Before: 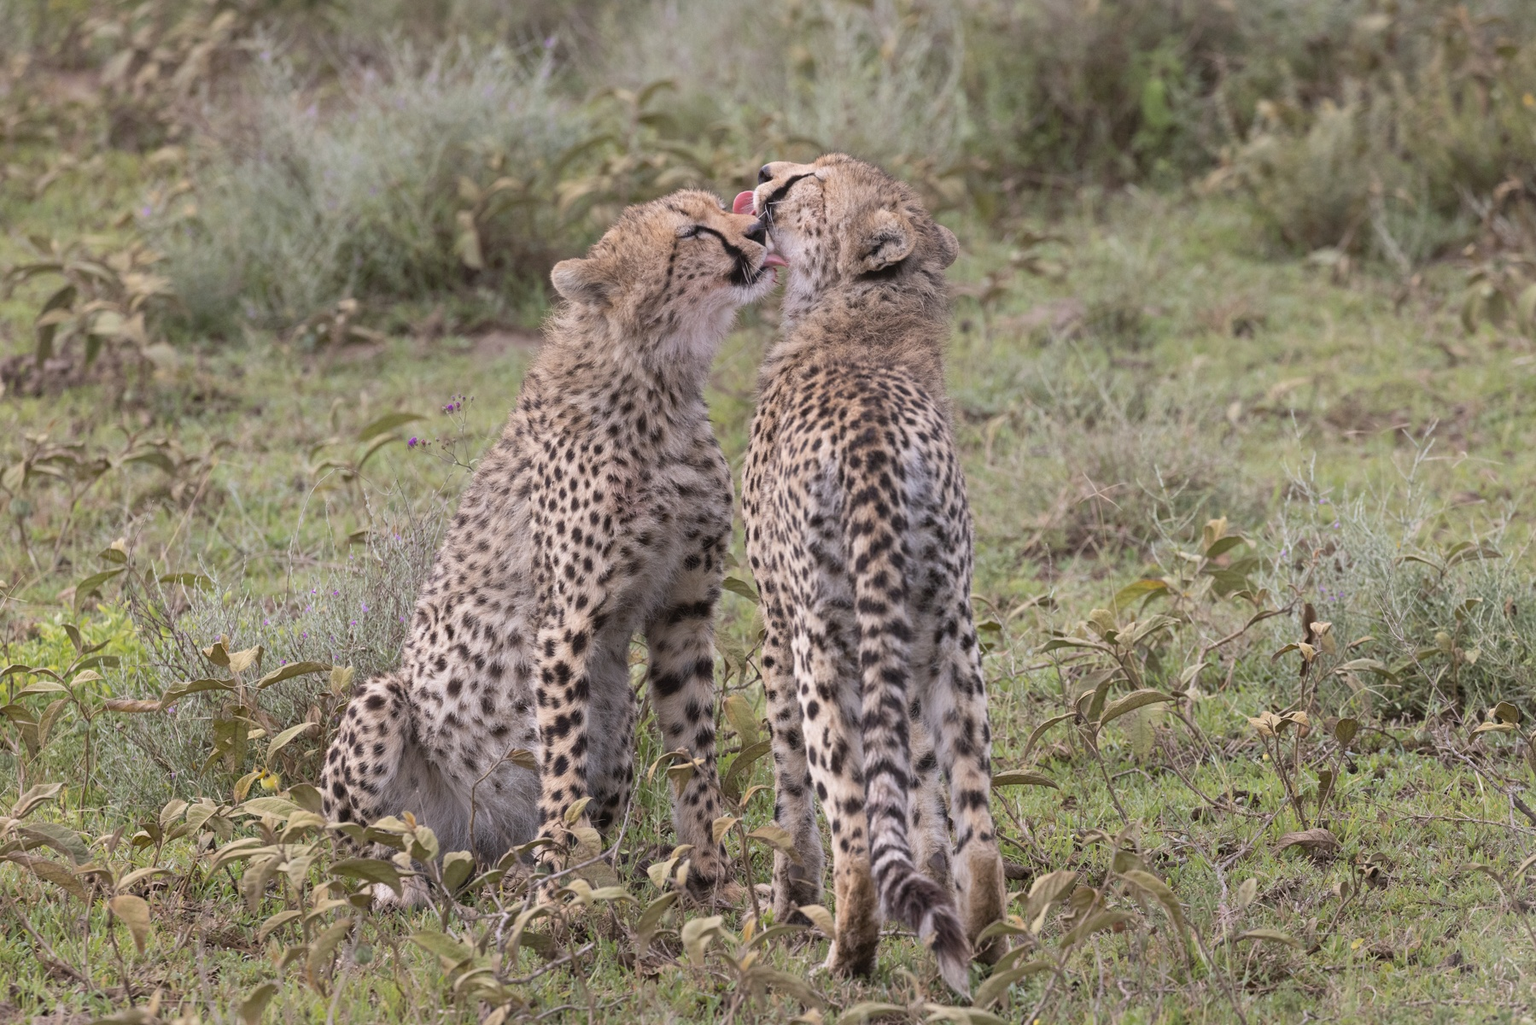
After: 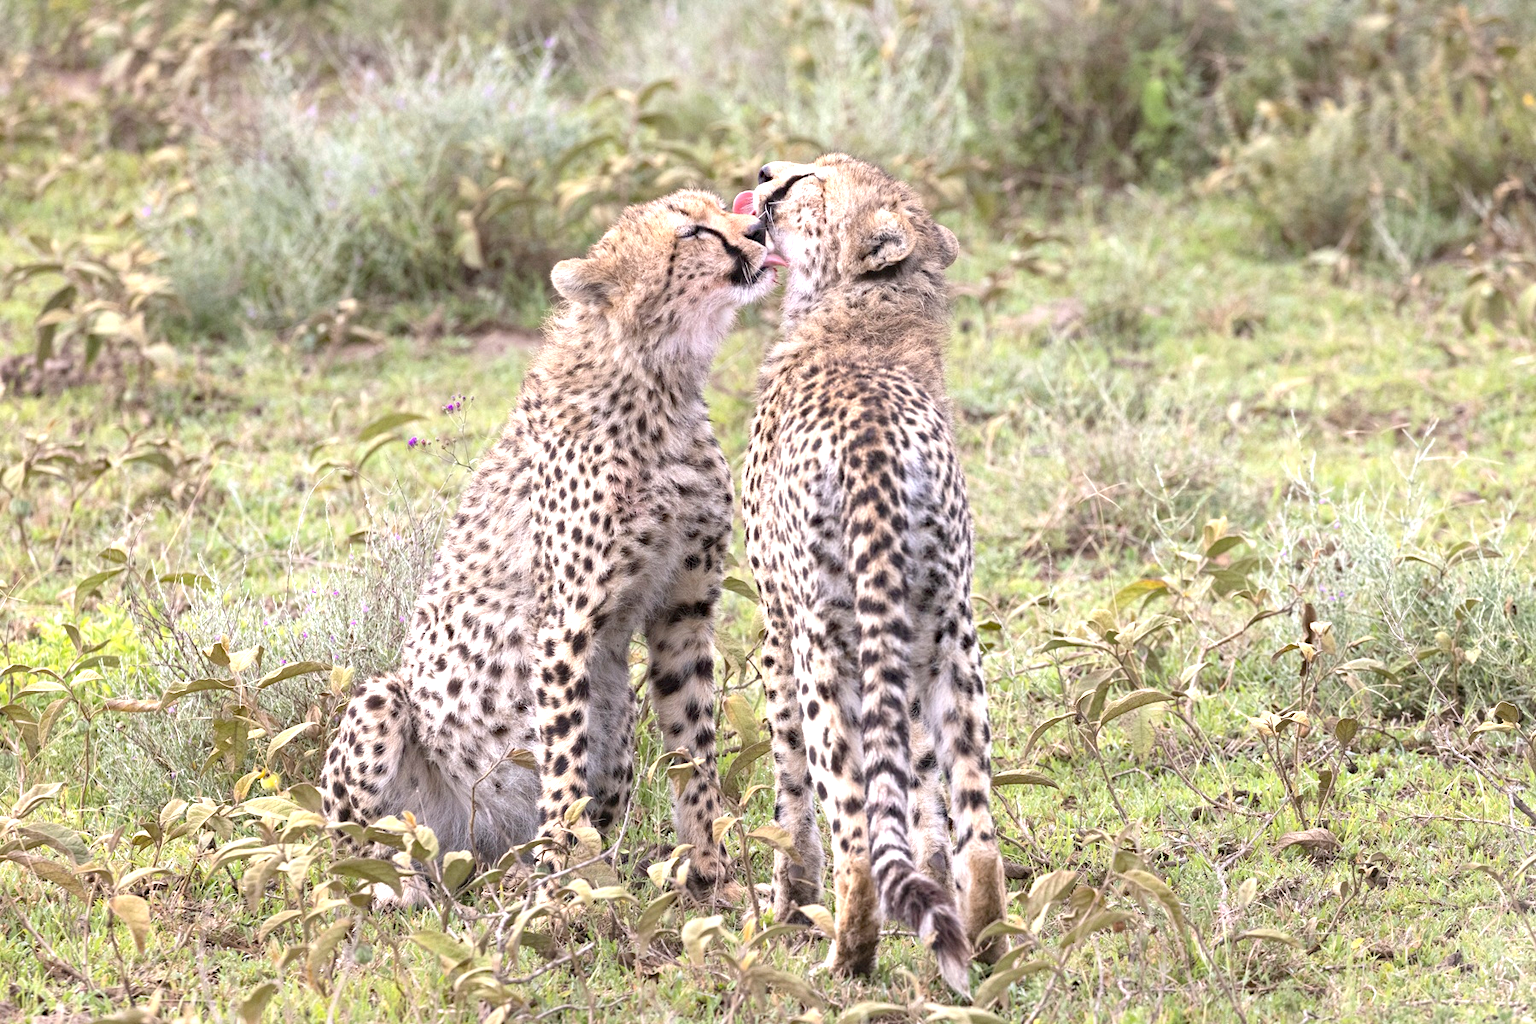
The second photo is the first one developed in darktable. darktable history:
exposure: exposure 1.204 EV, compensate highlight preservation false
haze removal: compatibility mode true, adaptive false
